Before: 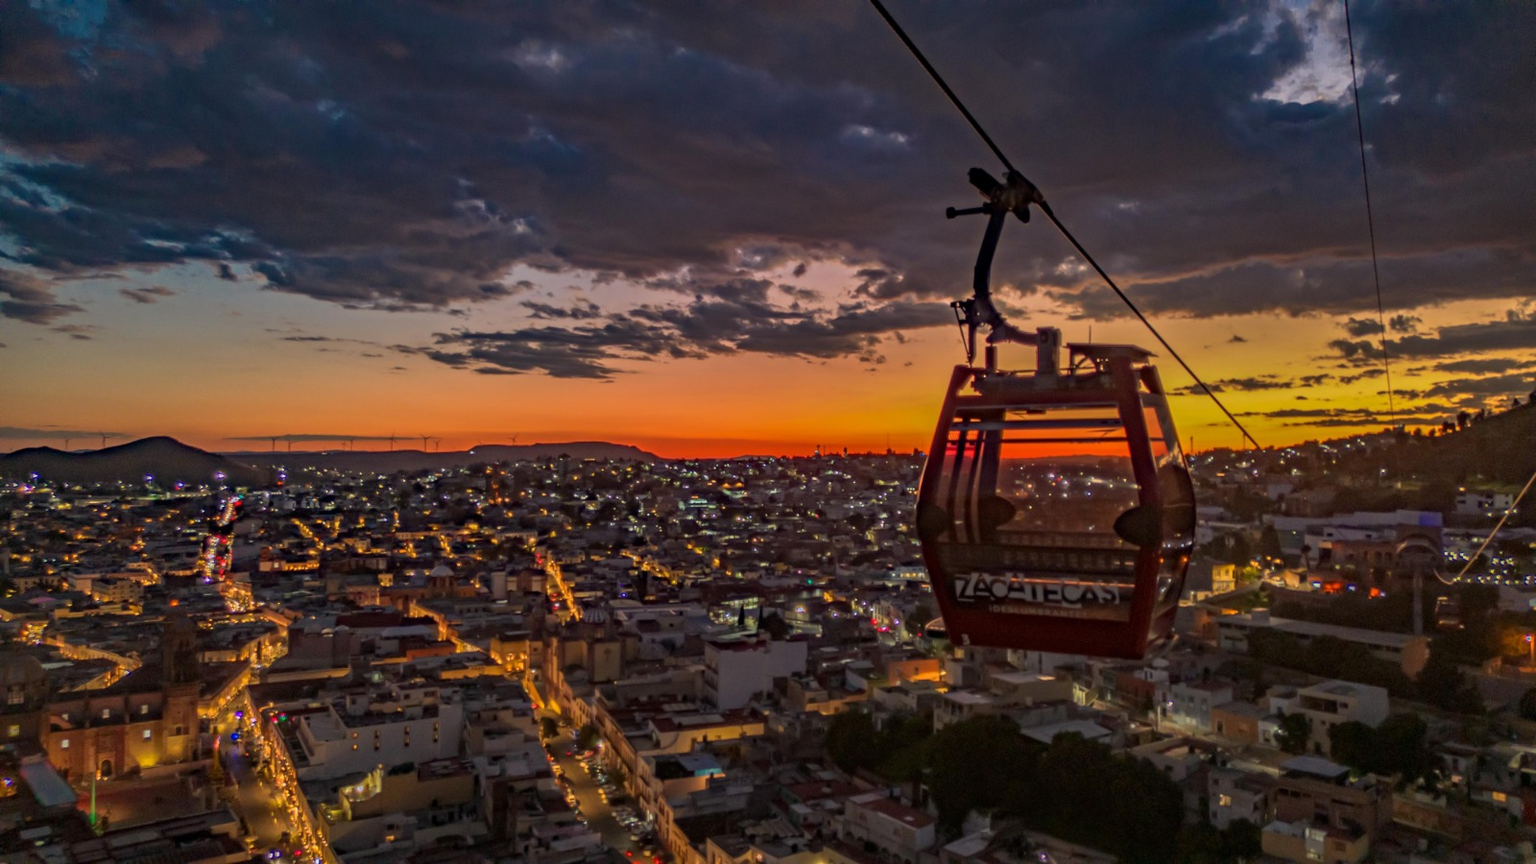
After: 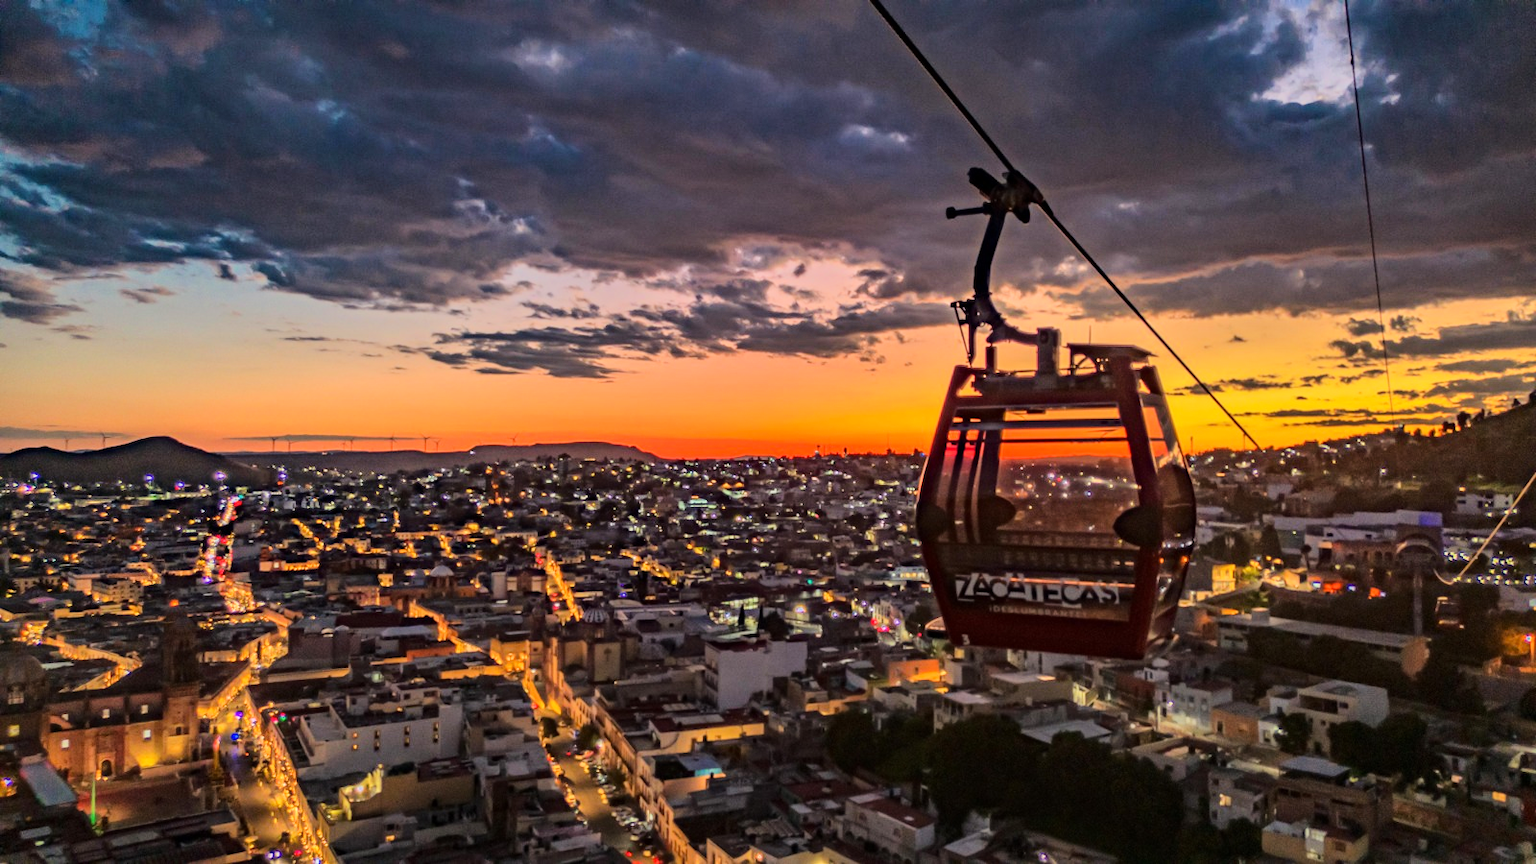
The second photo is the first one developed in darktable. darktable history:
tone equalizer: -7 EV 0.143 EV, -6 EV 0.577 EV, -5 EV 1.18 EV, -4 EV 1.31 EV, -3 EV 1.15 EV, -2 EV 0.6 EV, -1 EV 0.163 EV, edges refinement/feathering 500, mask exposure compensation -1.57 EV, preserve details no
